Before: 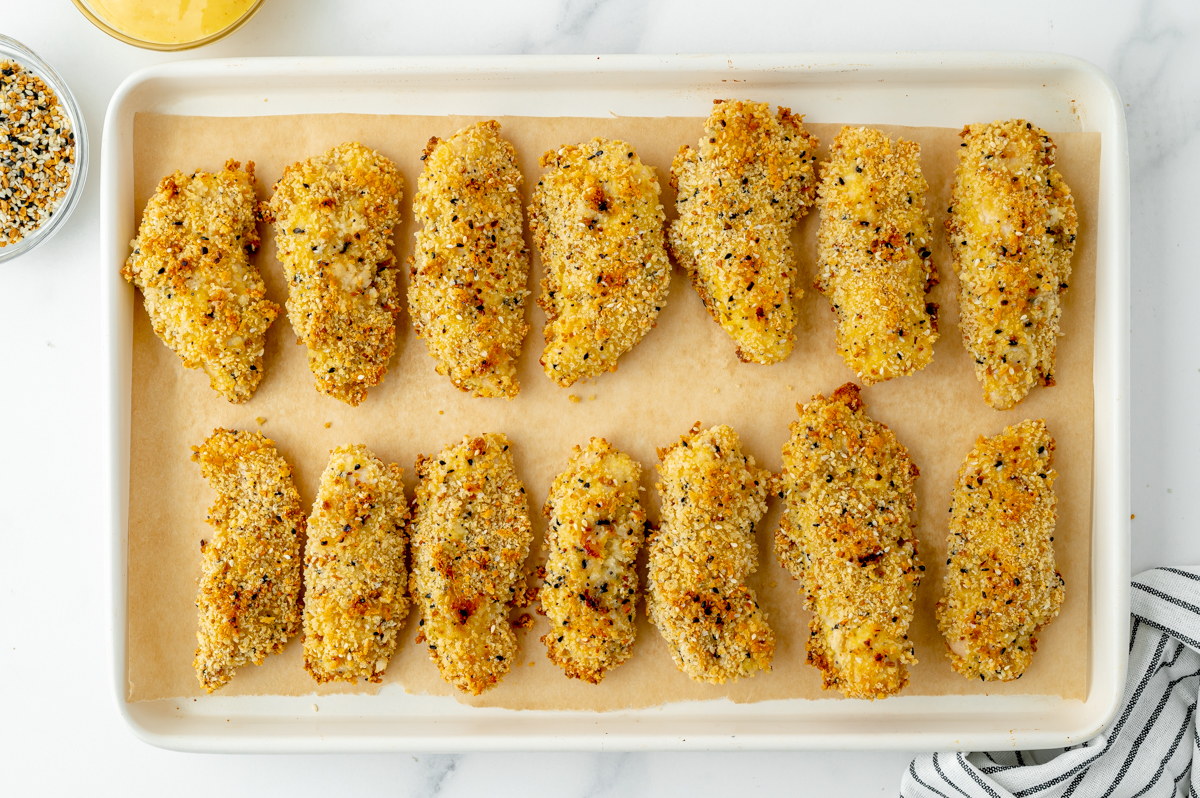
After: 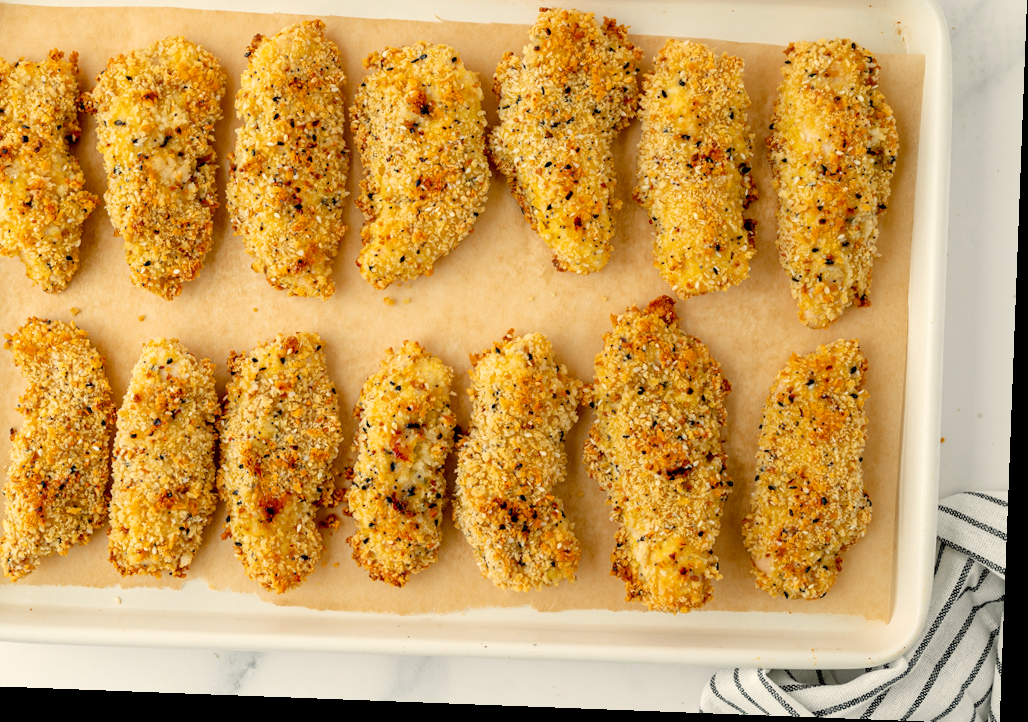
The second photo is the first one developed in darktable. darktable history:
crop: left 16.315%, top 14.246%
rotate and perspective: rotation 2.17°, automatic cropping off
white balance: red 1.045, blue 0.932
